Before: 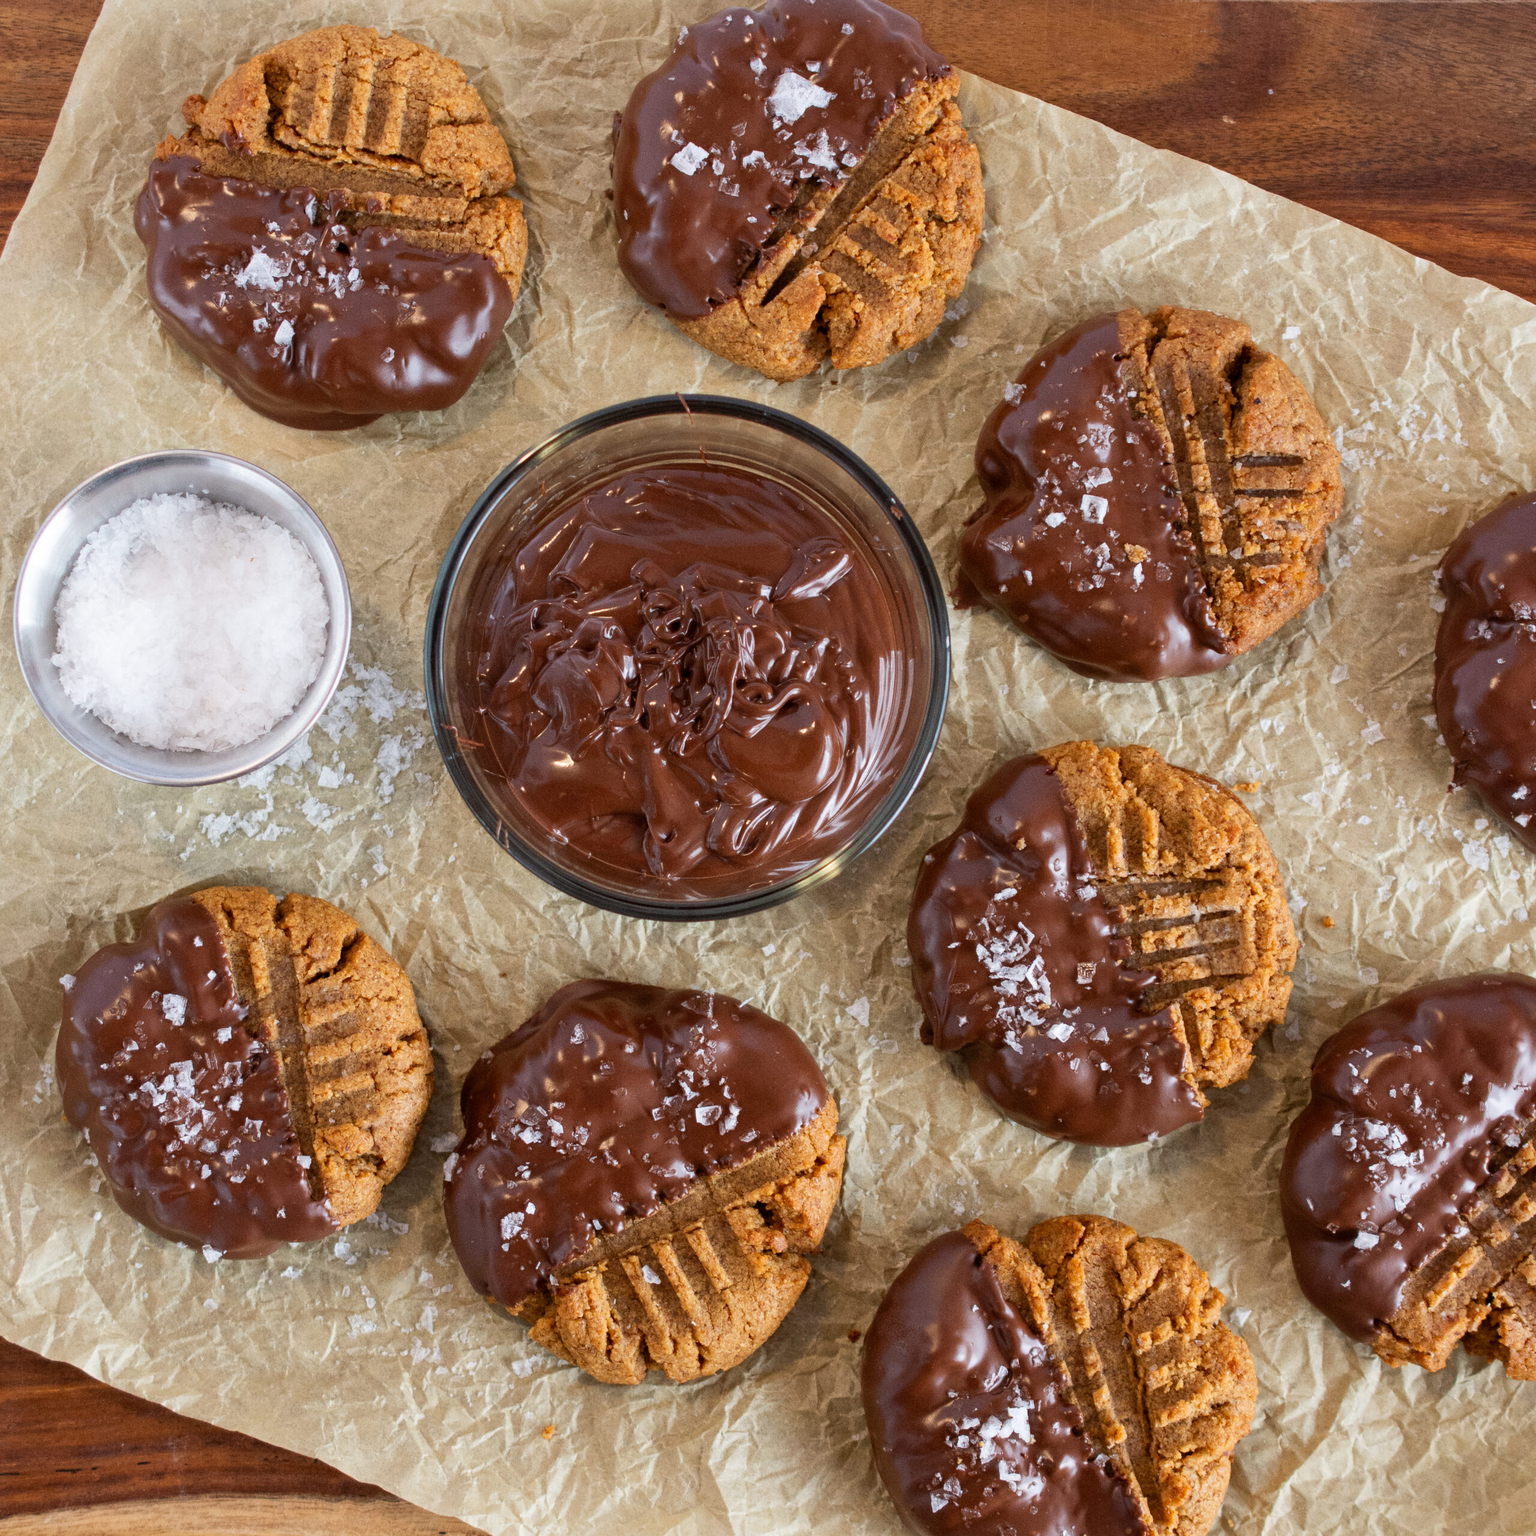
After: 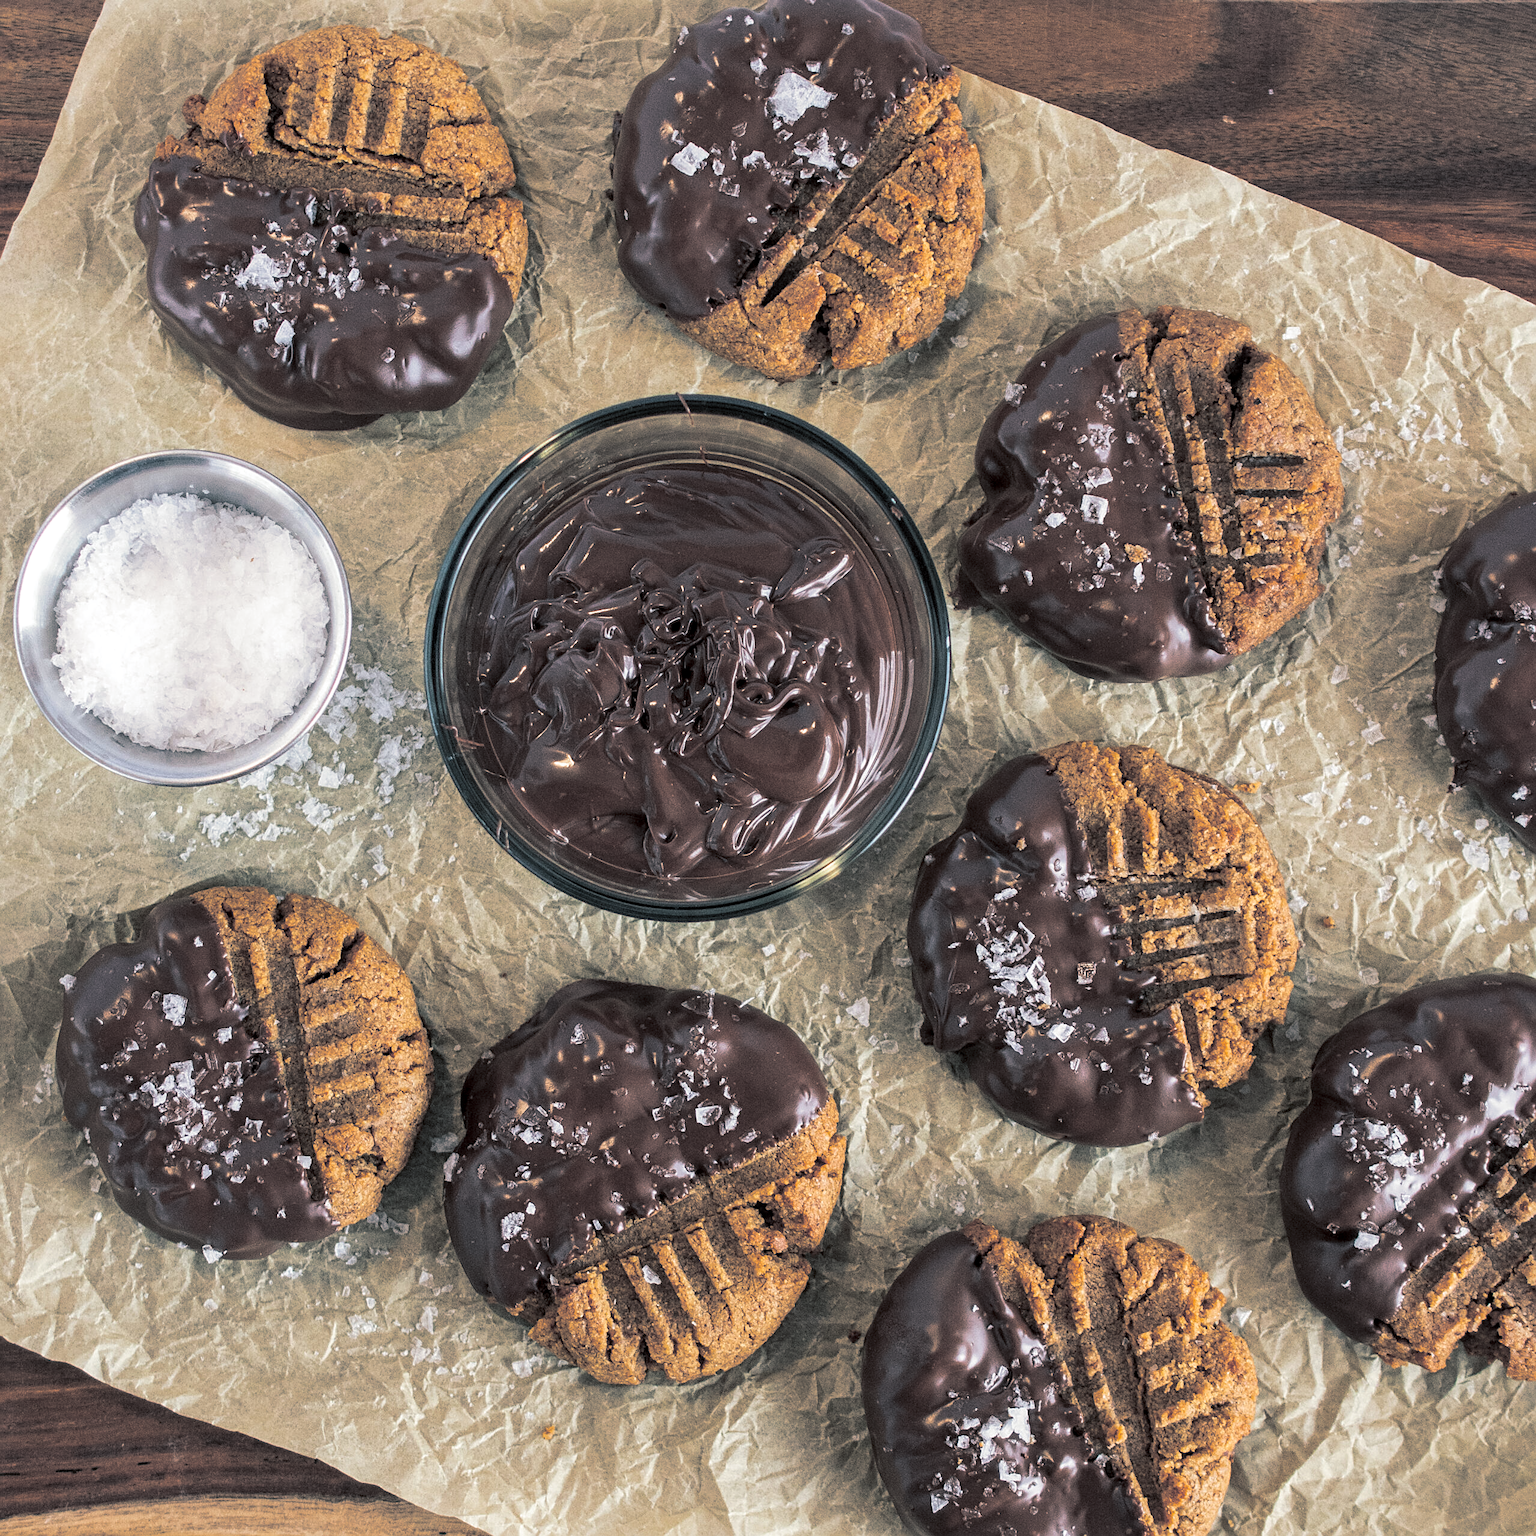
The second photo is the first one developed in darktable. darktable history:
local contrast: on, module defaults
sharpen: on, module defaults
split-toning: shadows › hue 205.2°, shadows › saturation 0.29, highlights › hue 50.4°, highlights › saturation 0.38, balance -49.9
